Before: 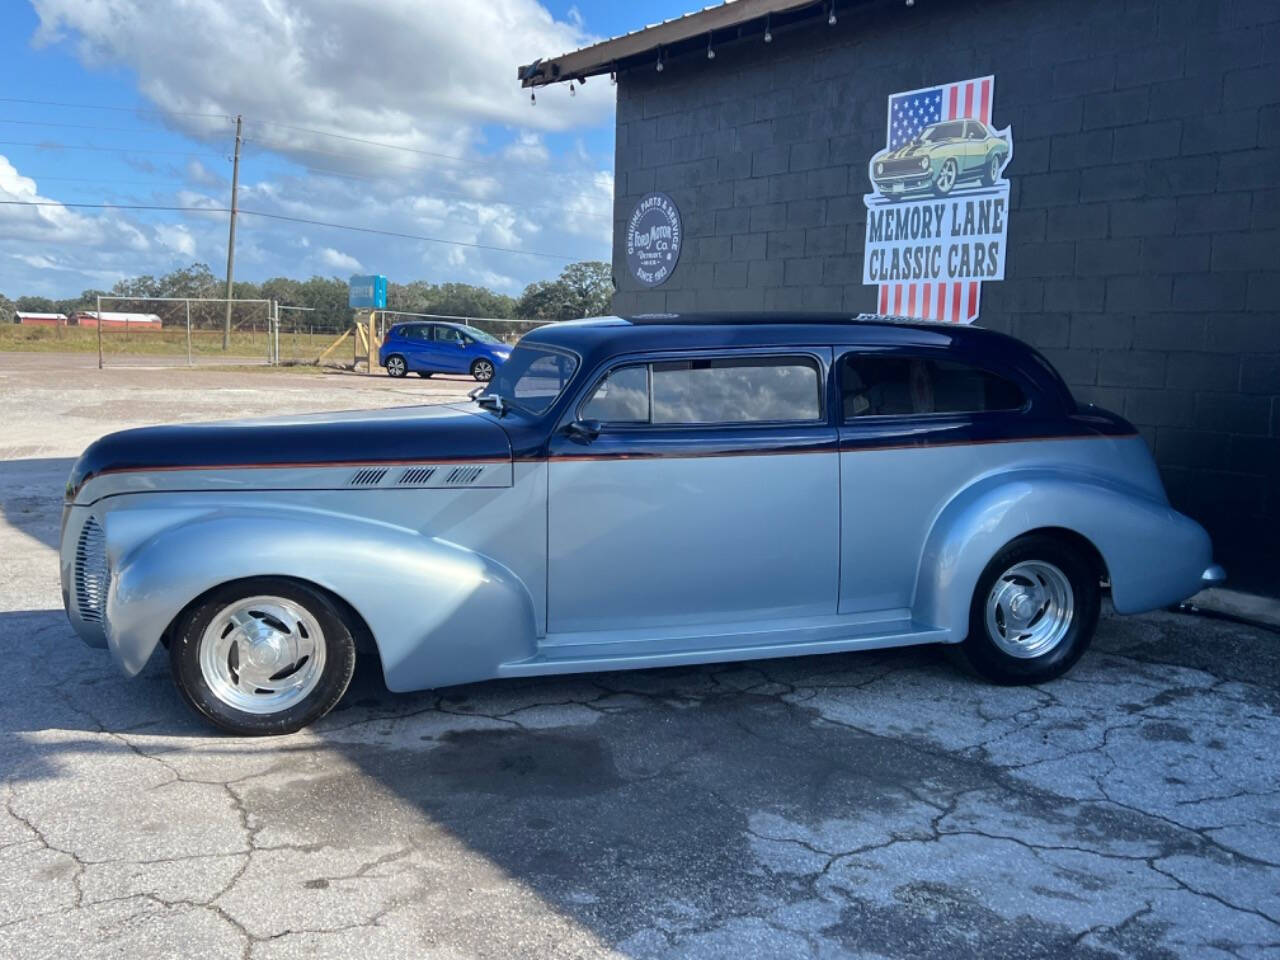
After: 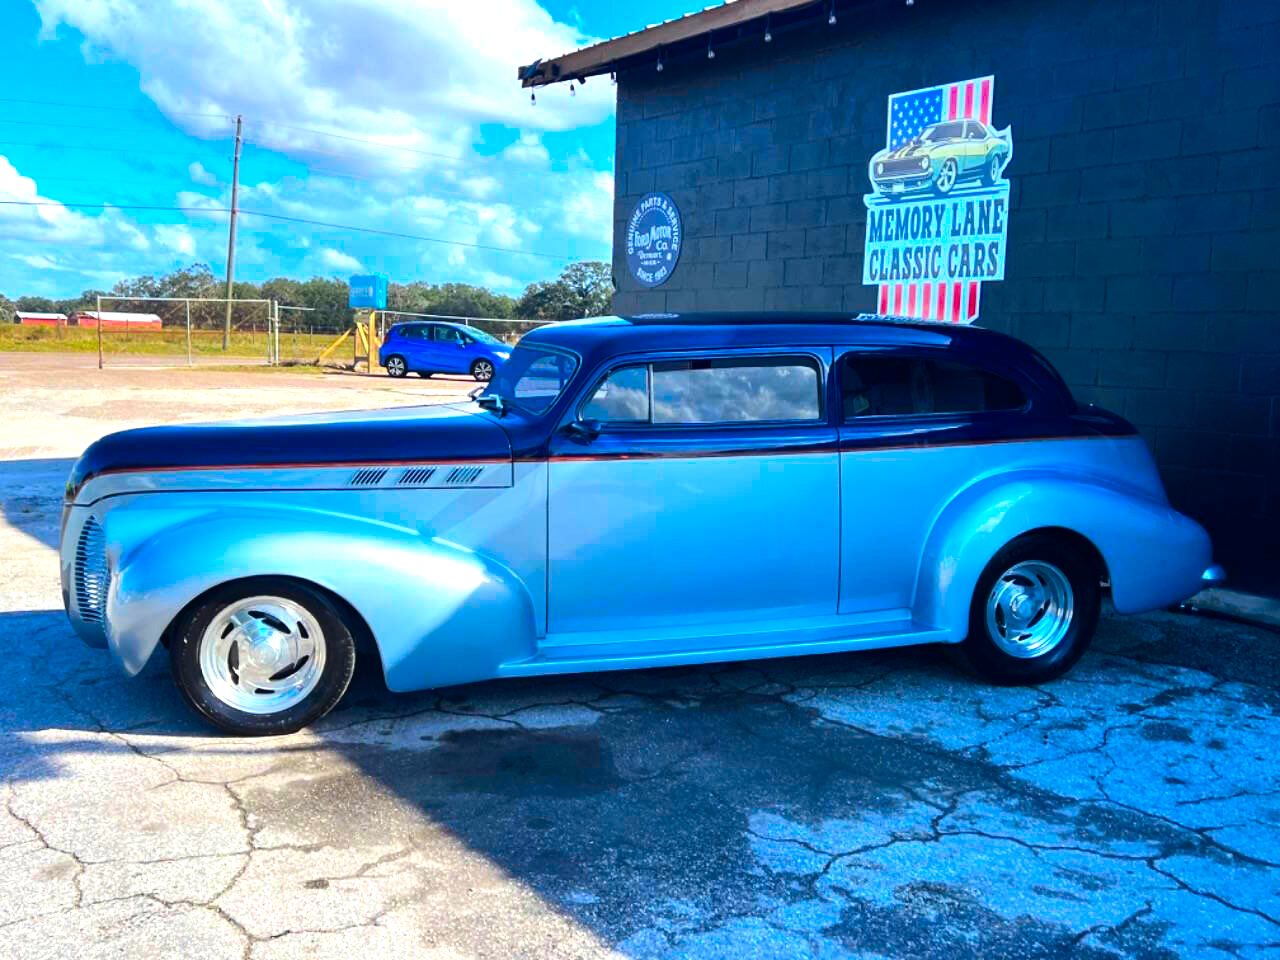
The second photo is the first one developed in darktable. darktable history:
color correction: highlights b* 0.016, saturation 2.09
tone equalizer: -8 EV -0.747 EV, -7 EV -0.689 EV, -6 EV -0.563 EV, -5 EV -0.396 EV, -3 EV 0.398 EV, -2 EV 0.6 EV, -1 EV 0.674 EV, +0 EV 0.745 EV, edges refinement/feathering 500, mask exposure compensation -1.57 EV, preserve details no
